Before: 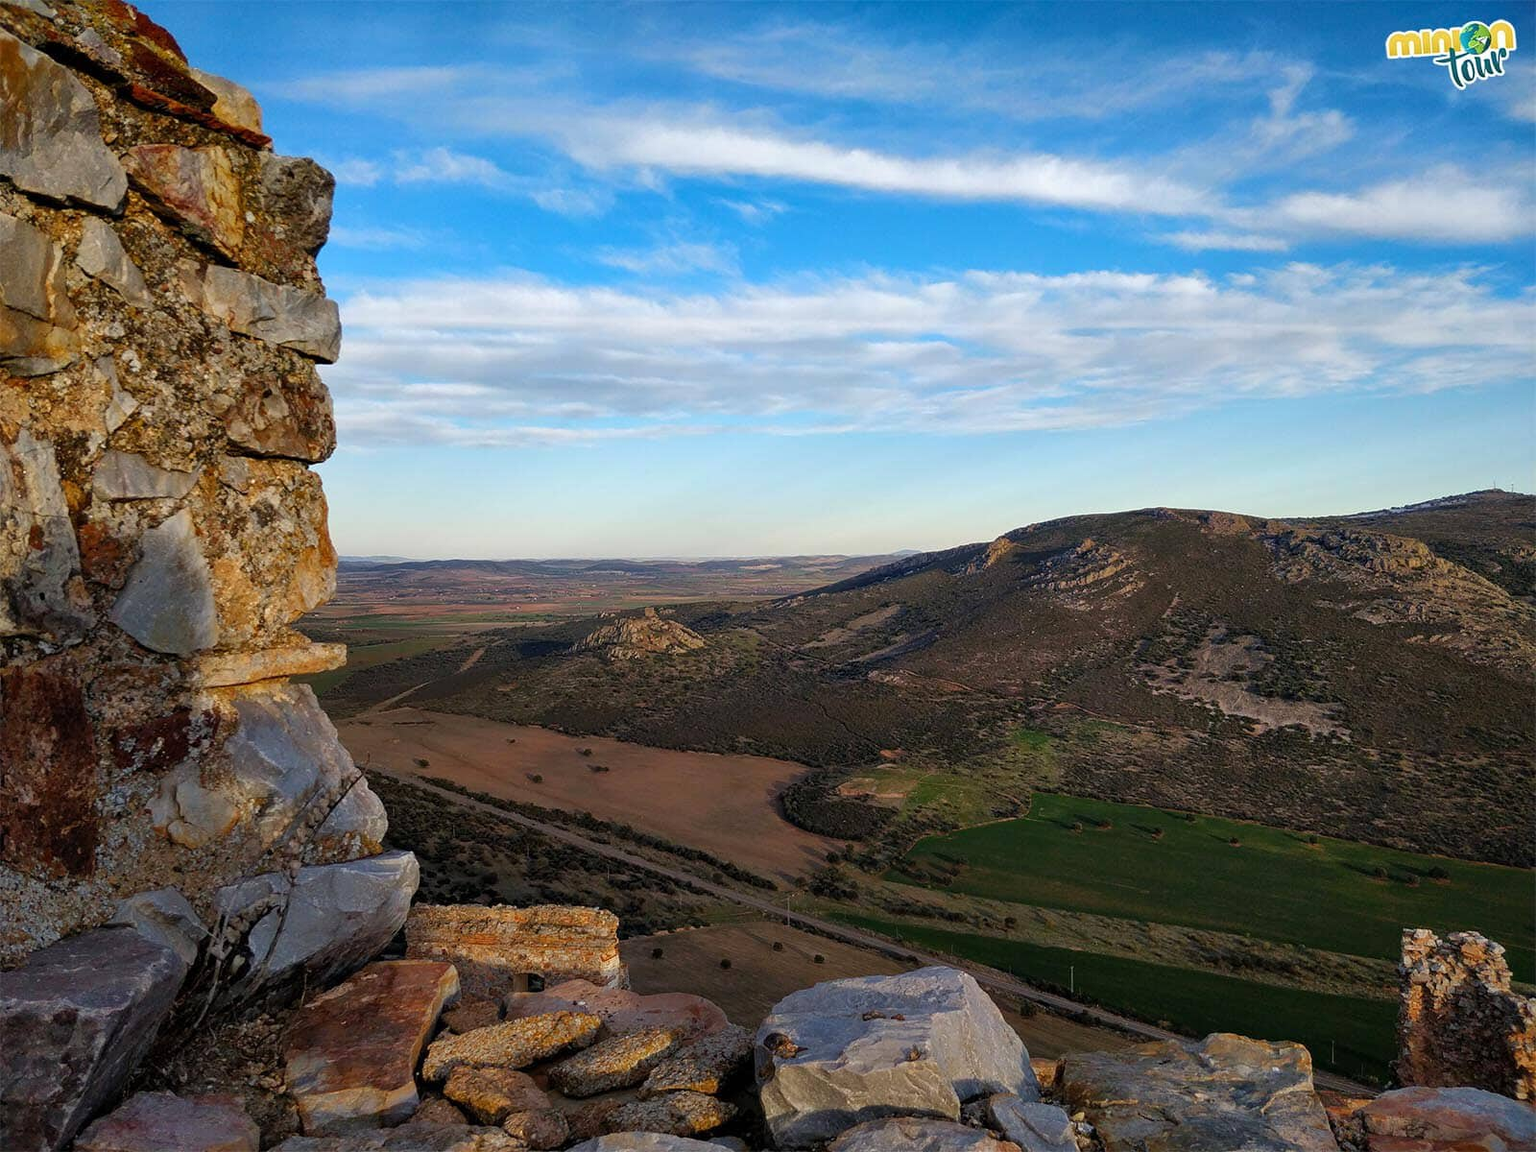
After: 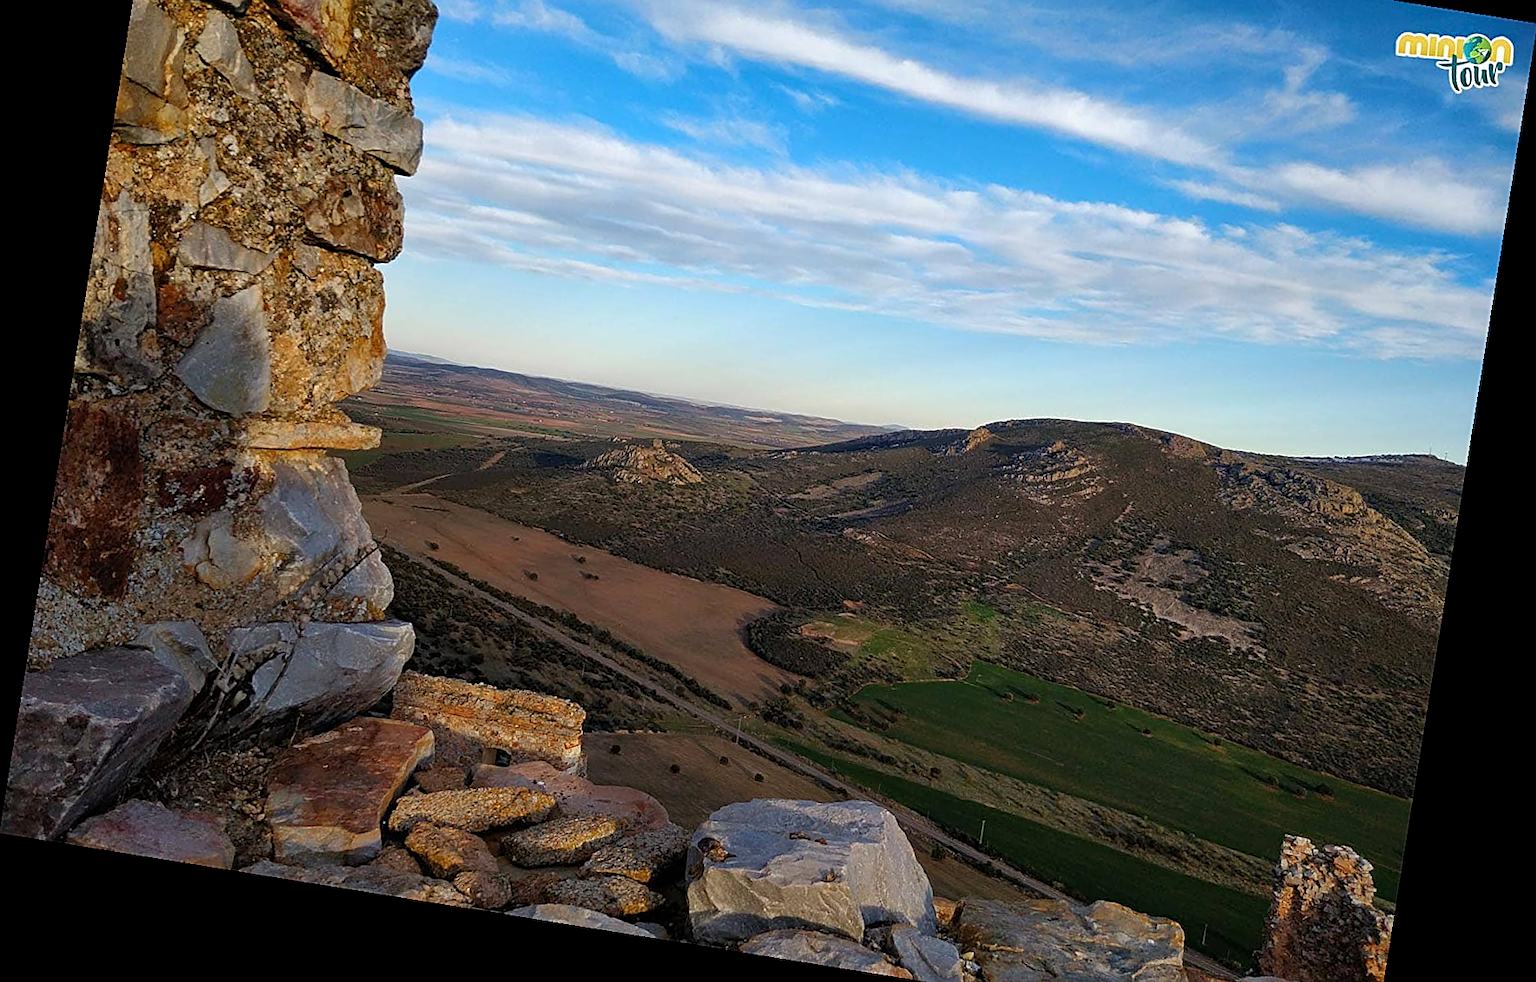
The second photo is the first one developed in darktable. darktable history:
sharpen: on, module defaults
crop and rotate: top 15.774%, bottom 5.506%
rotate and perspective: rotation 9.12°, automatic cropping off
